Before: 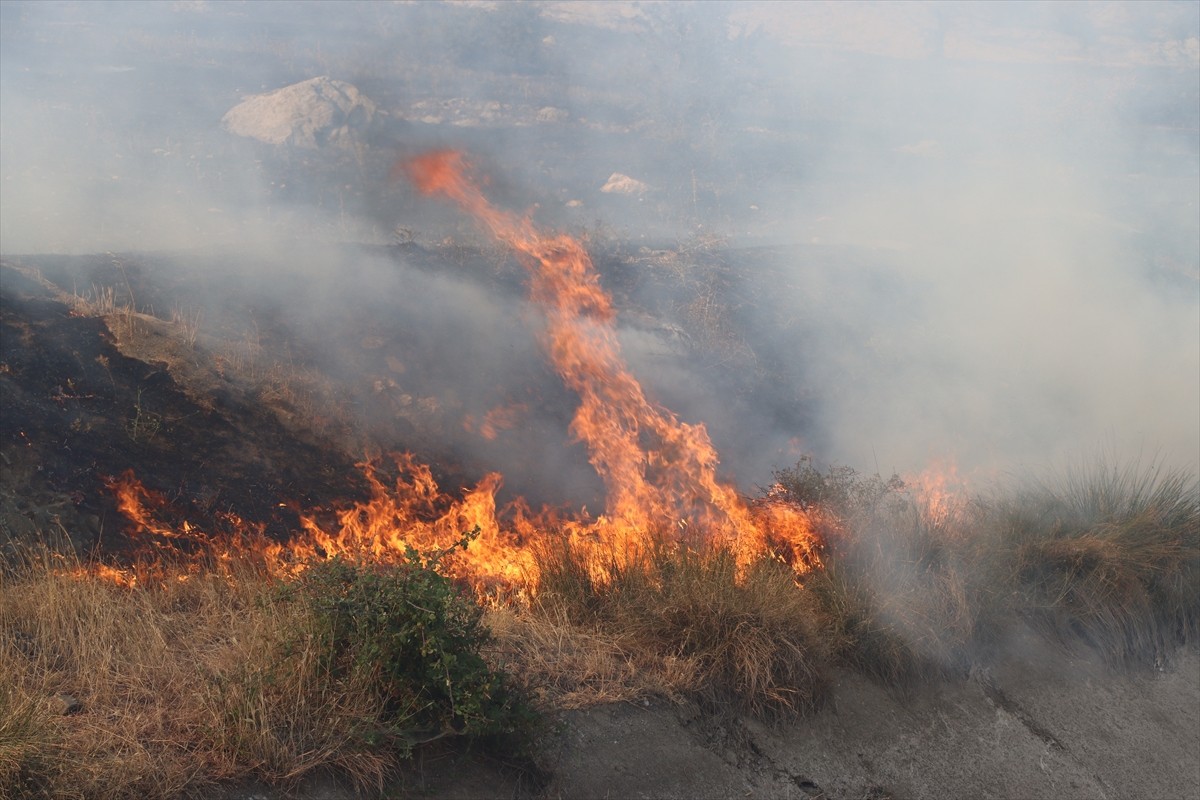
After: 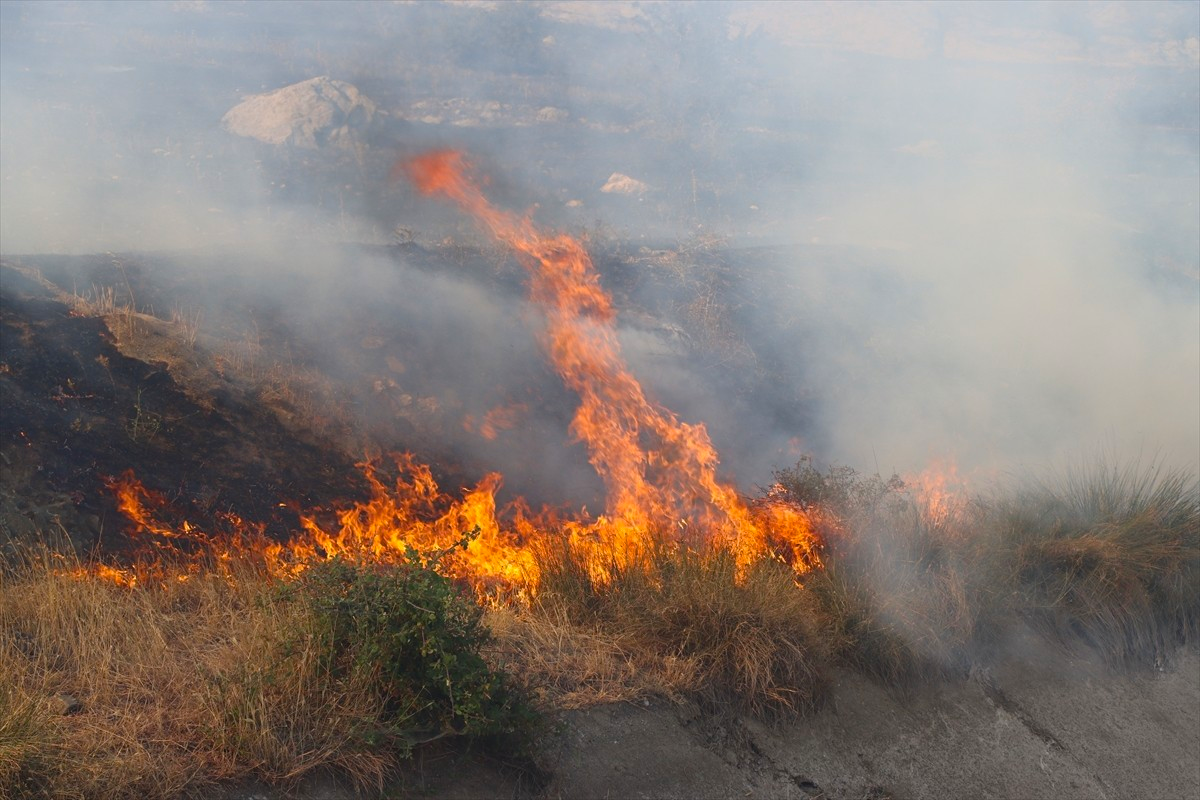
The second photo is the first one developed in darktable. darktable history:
color balance rgb: perceptual saturation grading › global saturation 25.076%
